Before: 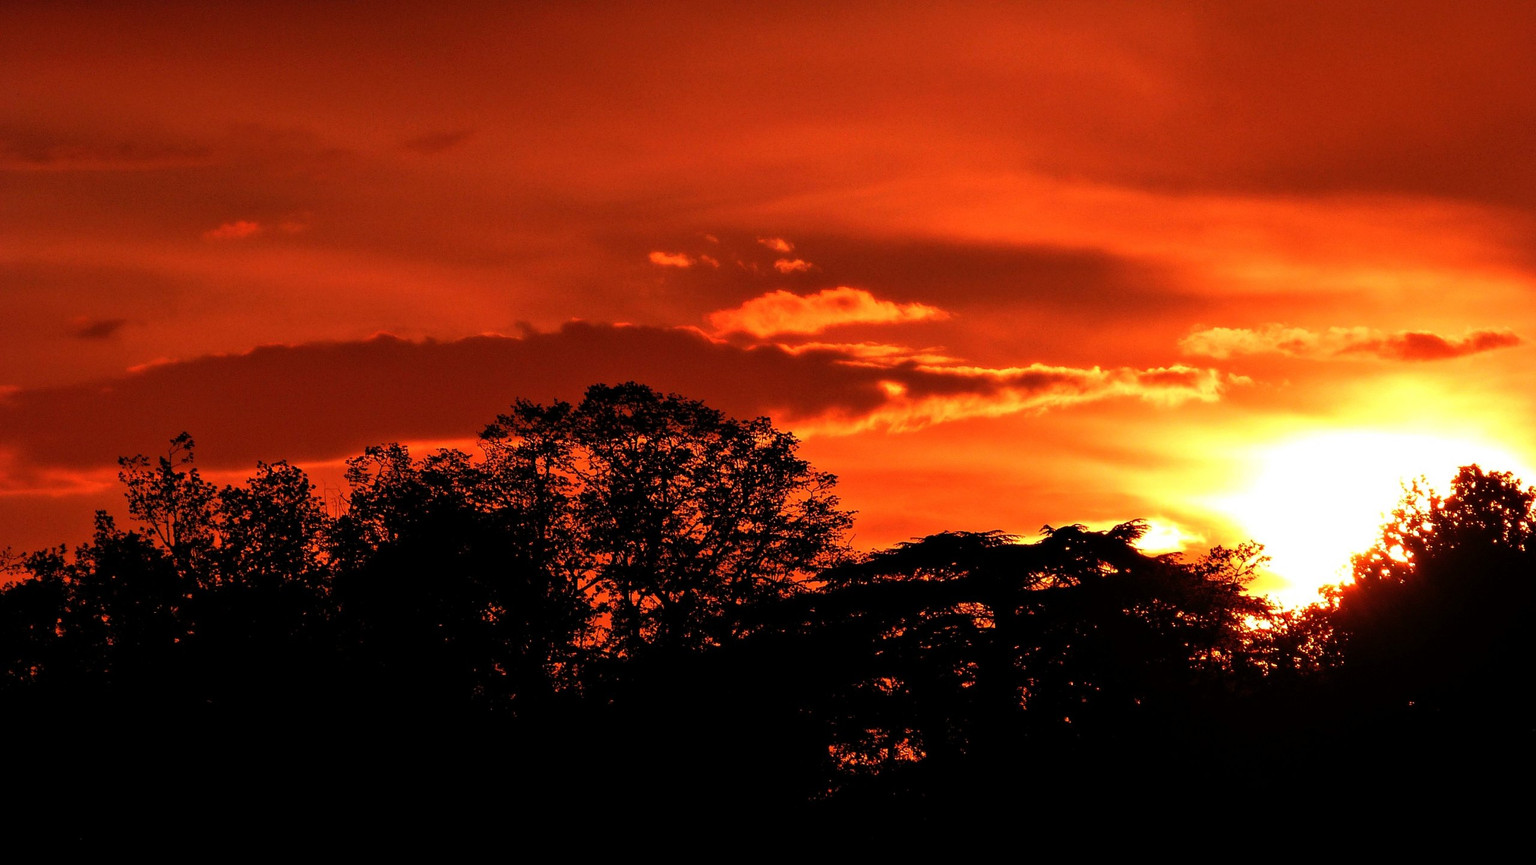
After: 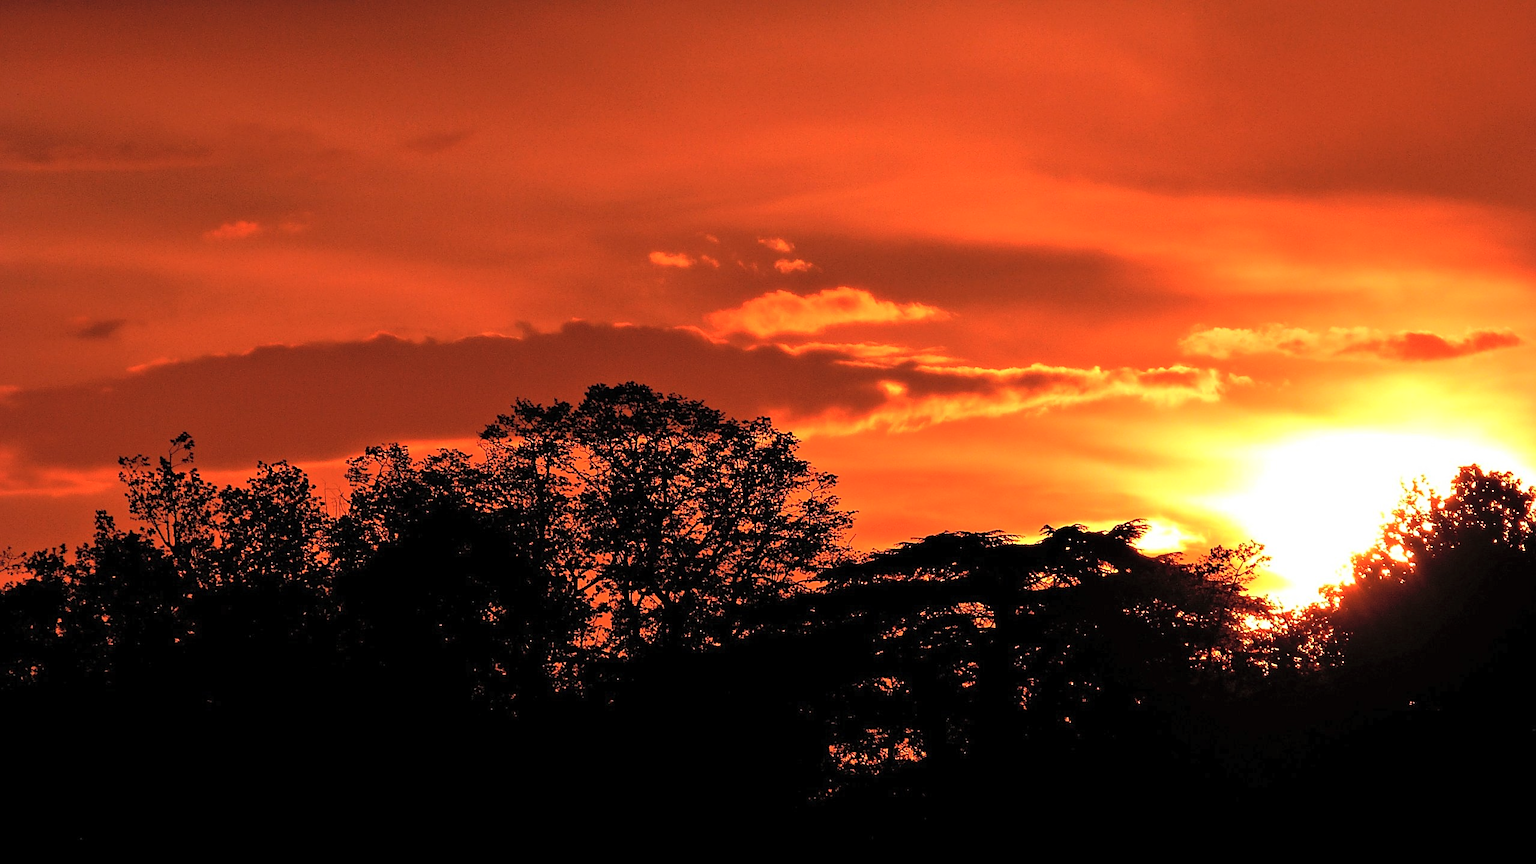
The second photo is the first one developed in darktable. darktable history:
exposure: compensate exposure bias true, compensate highlight preservation false
sharpen: on, module defaults
contrast brightness saturation: brightness 0.146
